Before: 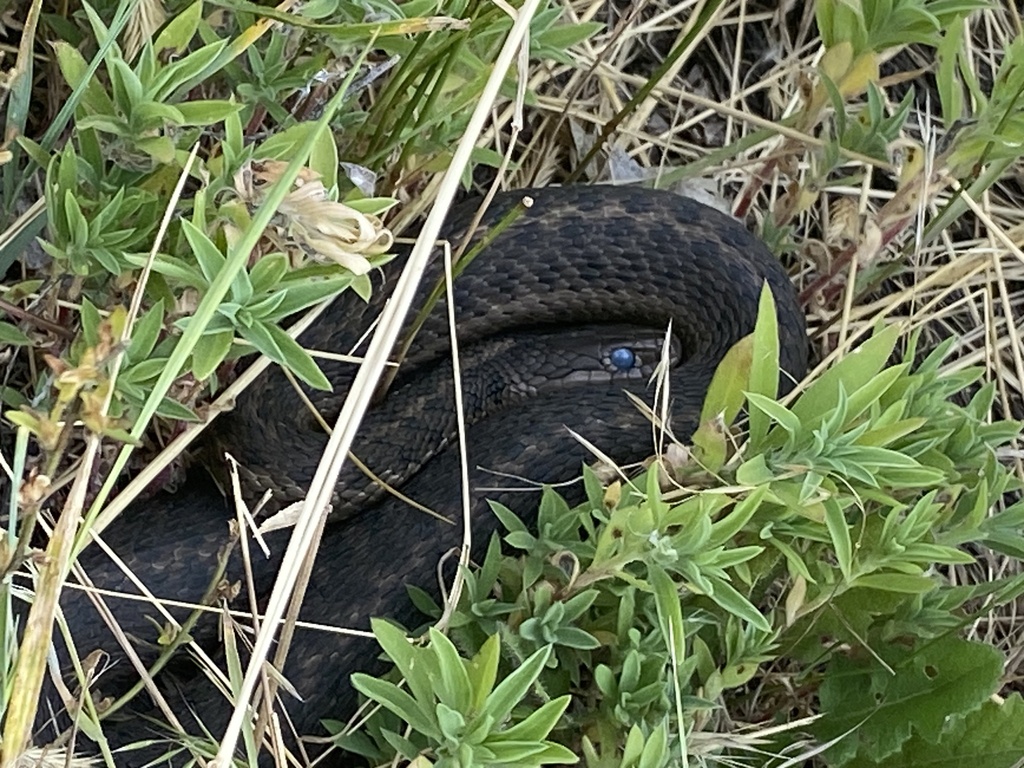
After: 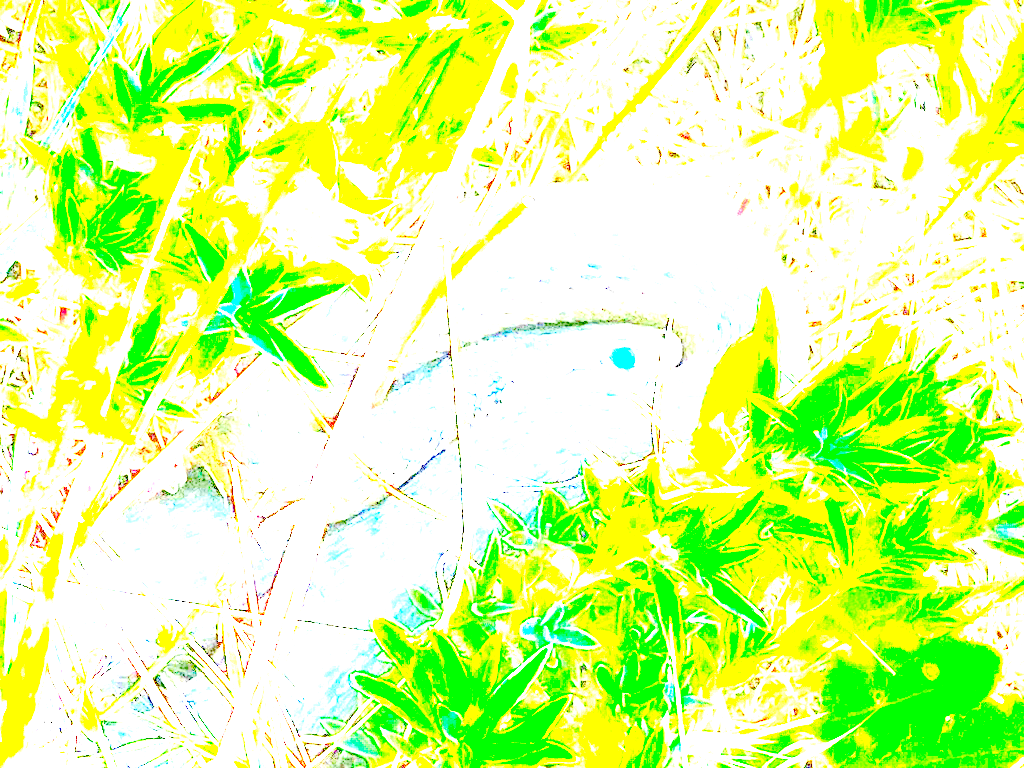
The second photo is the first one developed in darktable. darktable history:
contrast brightness saturation: contrast 0.203, brightness 0.168, saturation 0.215
exposure: exposure 7.97 EV, compensate exposure bias true, compensate highlight preservation false
